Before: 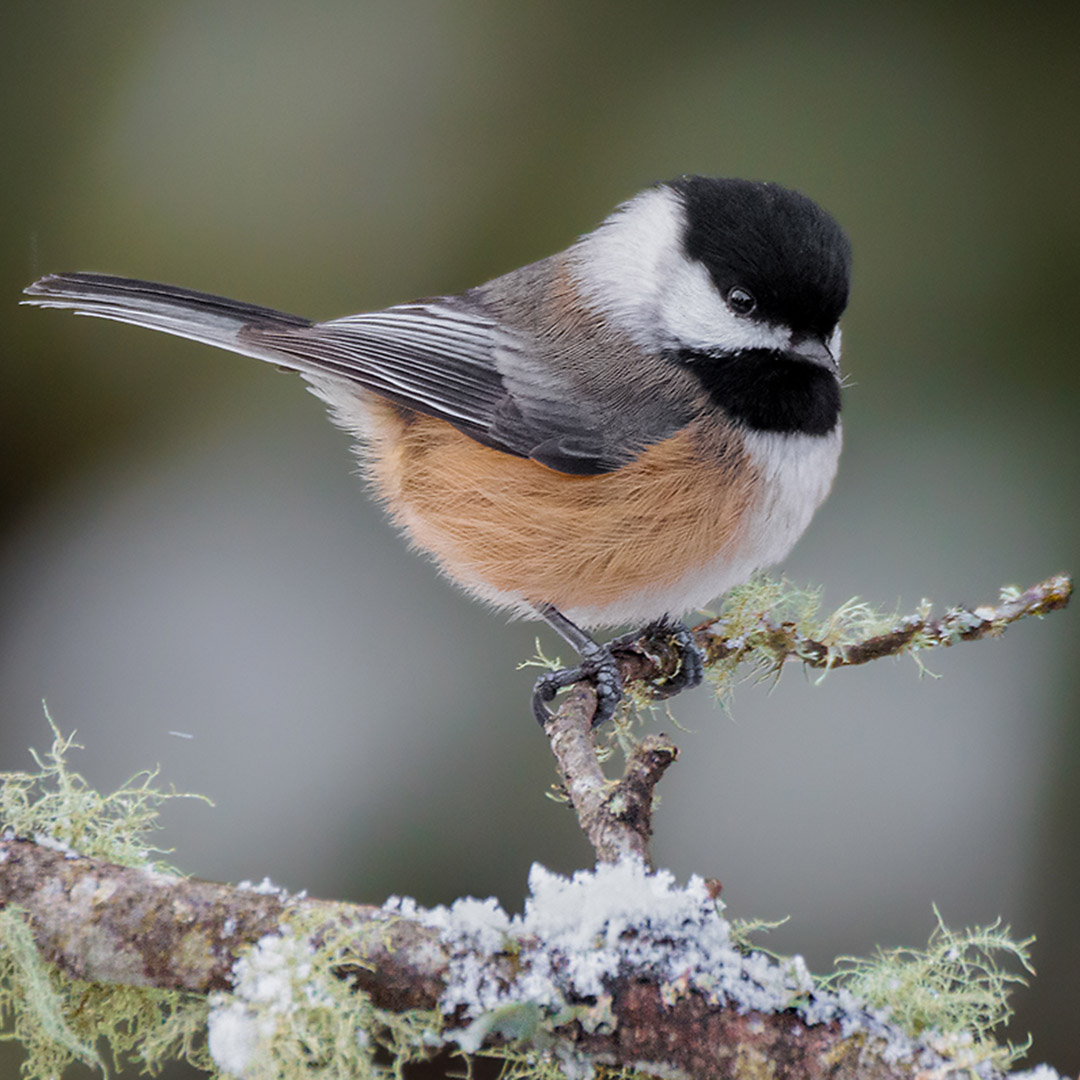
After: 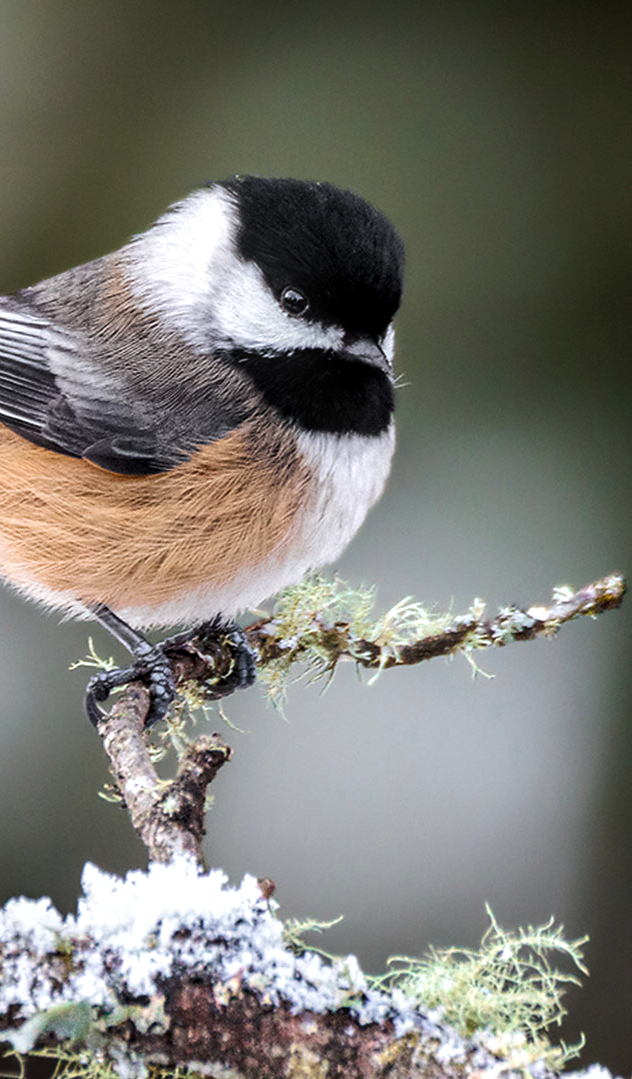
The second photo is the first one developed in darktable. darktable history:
tone equalizer: -8 EV -0.75 EV, -7 EV -0.7 EV, -6 EV -0.6 EV, -5 EV -0.4 EV, -3 EV 0.4 EV, -2 EV 0.6 EV, -1 EV 0.7 EV, +0 EV 0.75 EV, edges refinement/feathering 500, mask exposure compensation -1.57 EV, preserve details no
crop: left 41.402%
local contrast: on, module defaults
